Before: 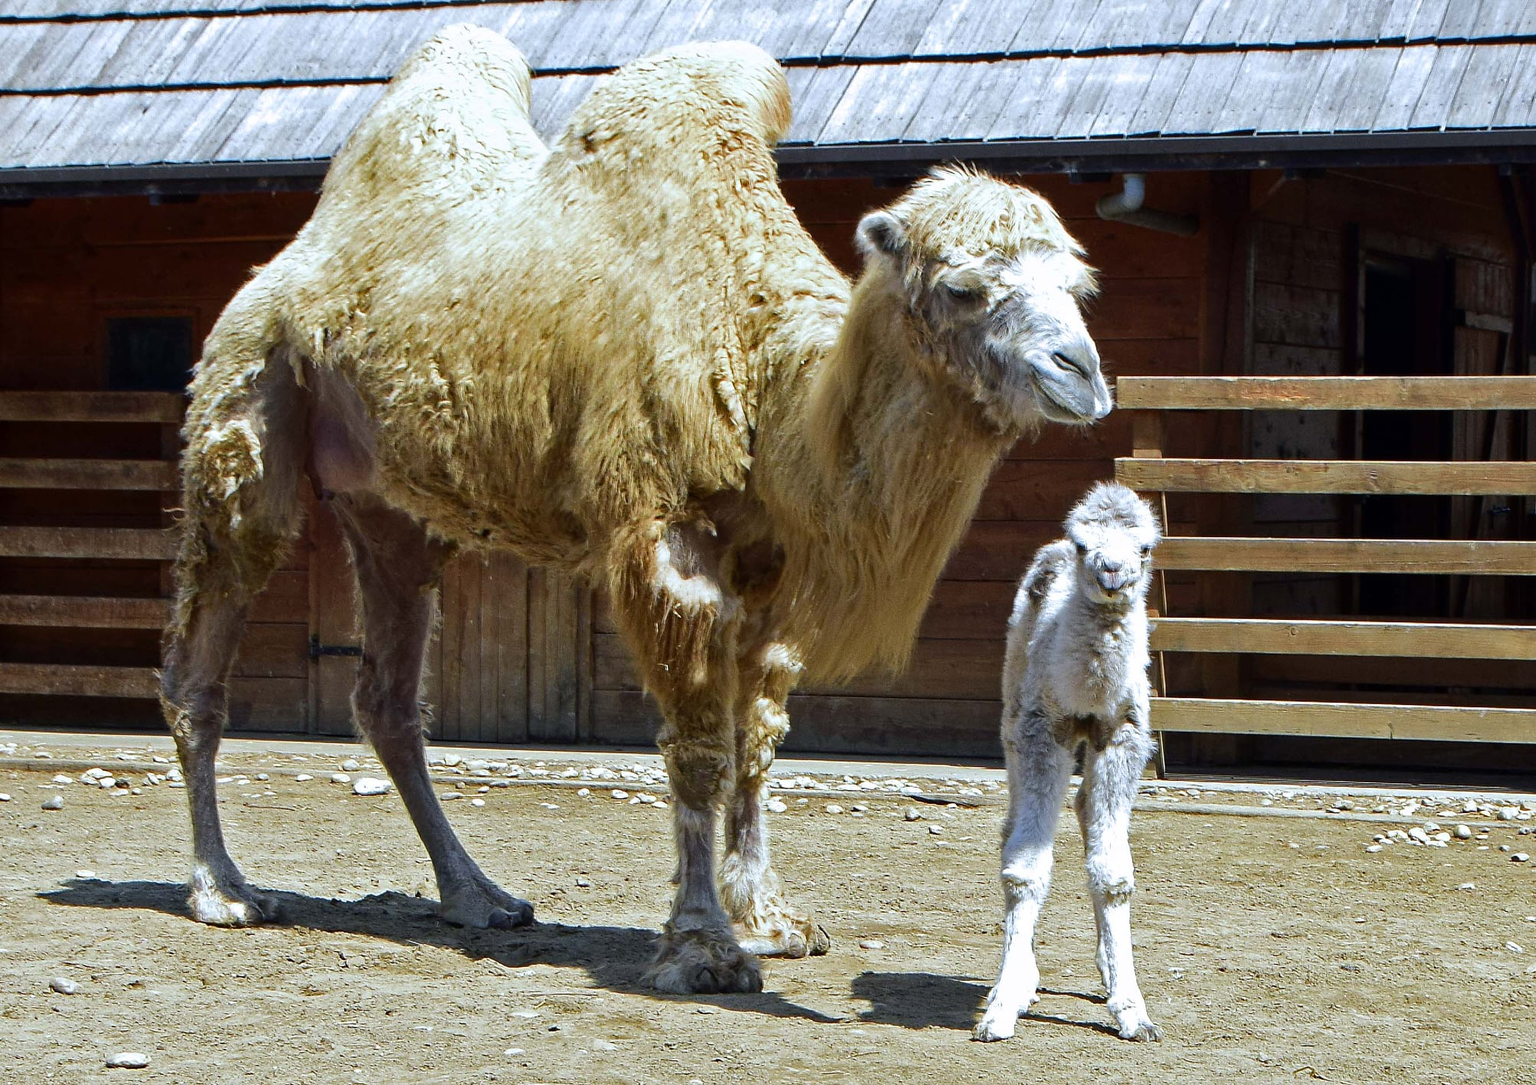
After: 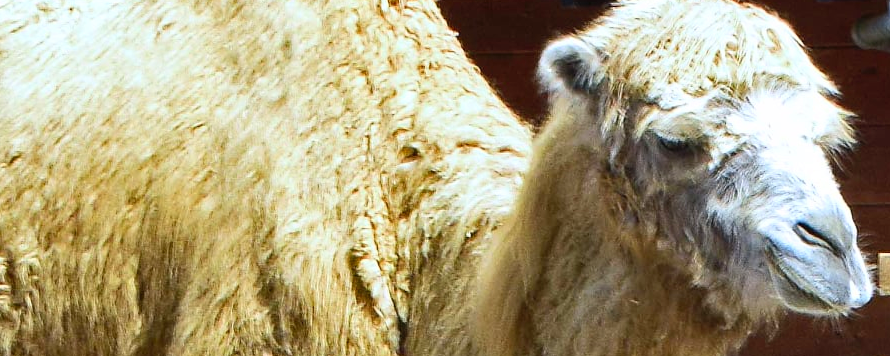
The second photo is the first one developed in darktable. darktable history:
crop: left 28.884%, top 16.877%, right 26.699%, bottom 57.972%
contrast brightness saturation: contrast 0.197, brightness 0.167, saturation 0.22
